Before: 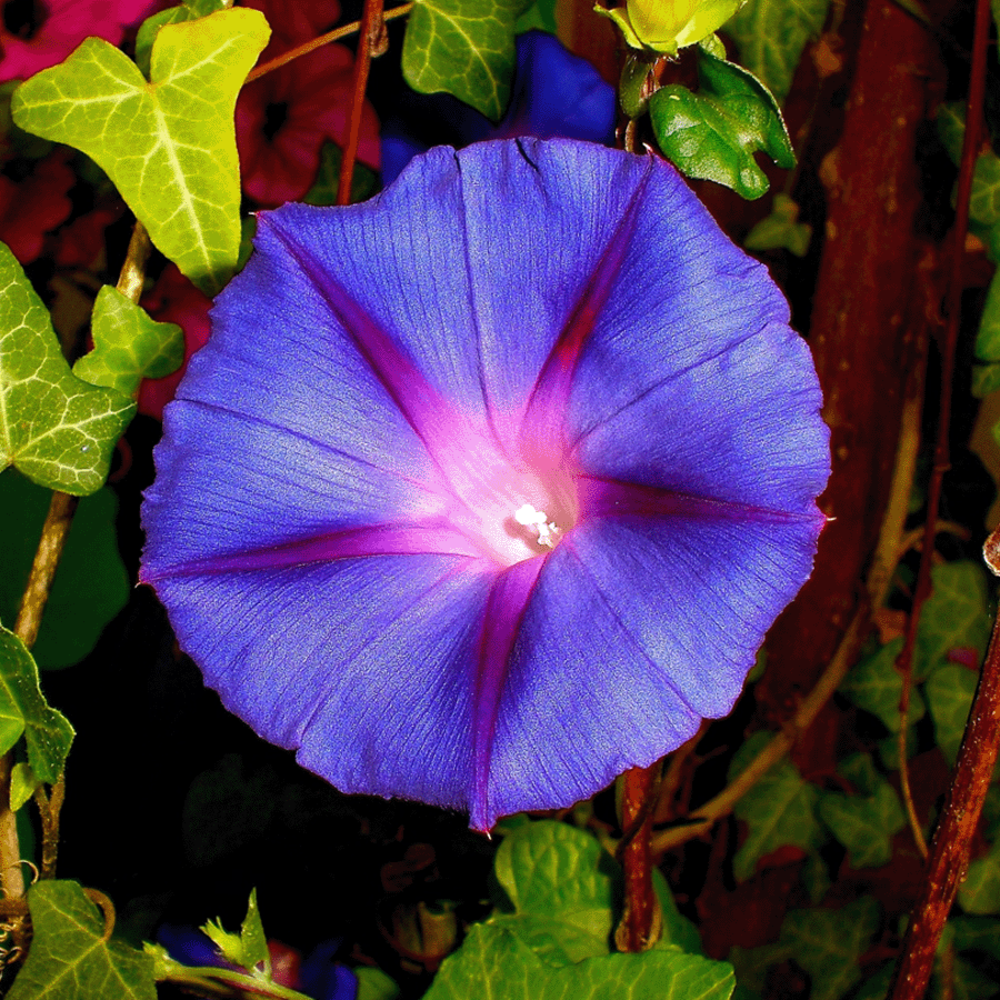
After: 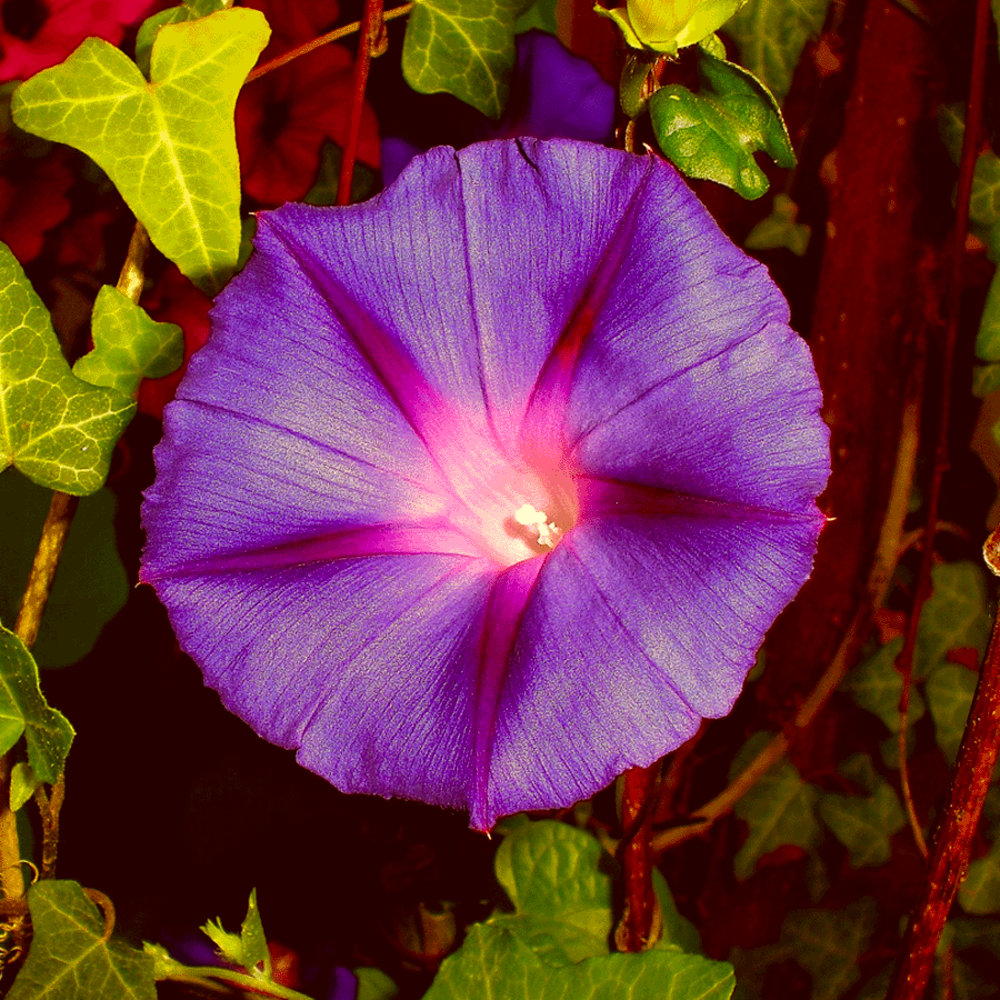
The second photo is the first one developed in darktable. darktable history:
color correction: highlights a* 1.12, highlights b* 24.25, shadows a* 15.8, shadows b* 24.31
